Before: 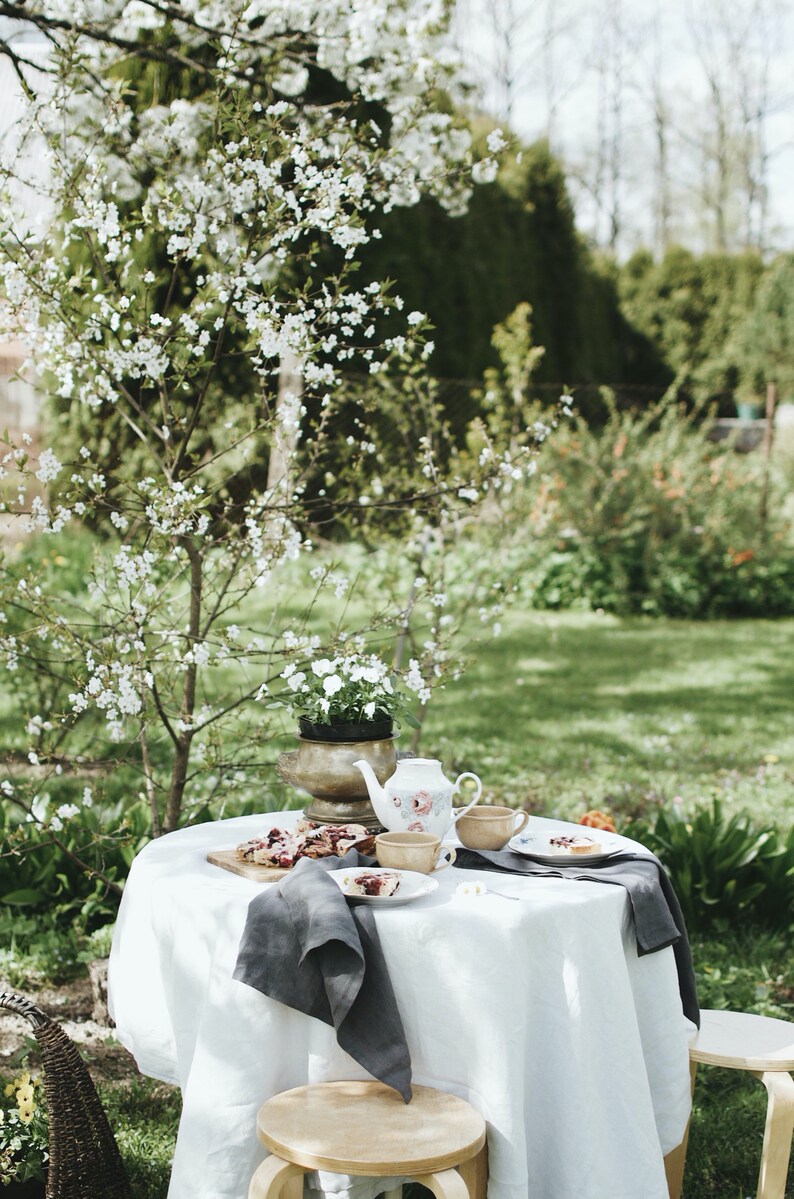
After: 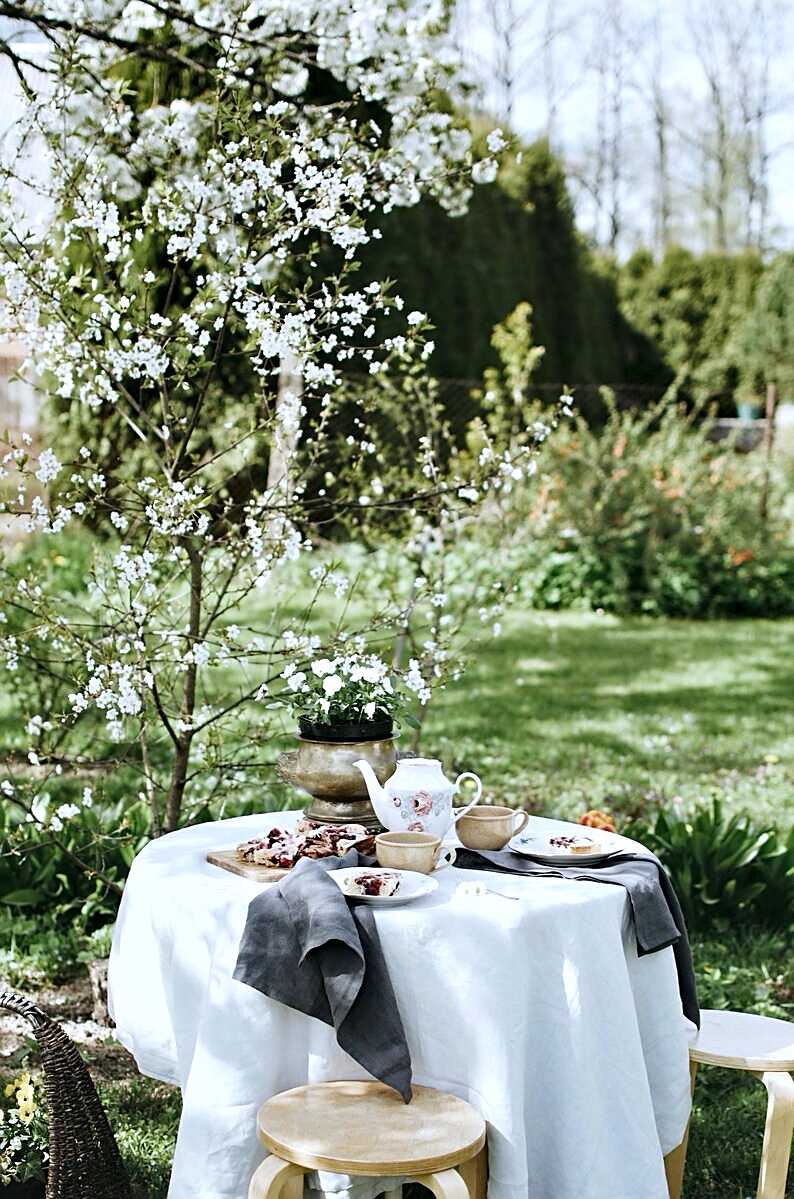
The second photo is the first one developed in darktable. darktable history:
contrast equalizer: y [[0.535, 0.543, 0.548, 0.548, 0.542, 0.532], [0.5 ×6], [0.5 ×6], [0 ×6], [0 ×6]]
sharpen: on, module defaults
color calibration: output colorfulness [0, 0.315, 0, 0], illuminant as shot in camera, x 0.358, y 0.373, temperature 4628.91 K
haze removal: strength 0.131, distance 0.255, compatibility mode true, adaptive false
